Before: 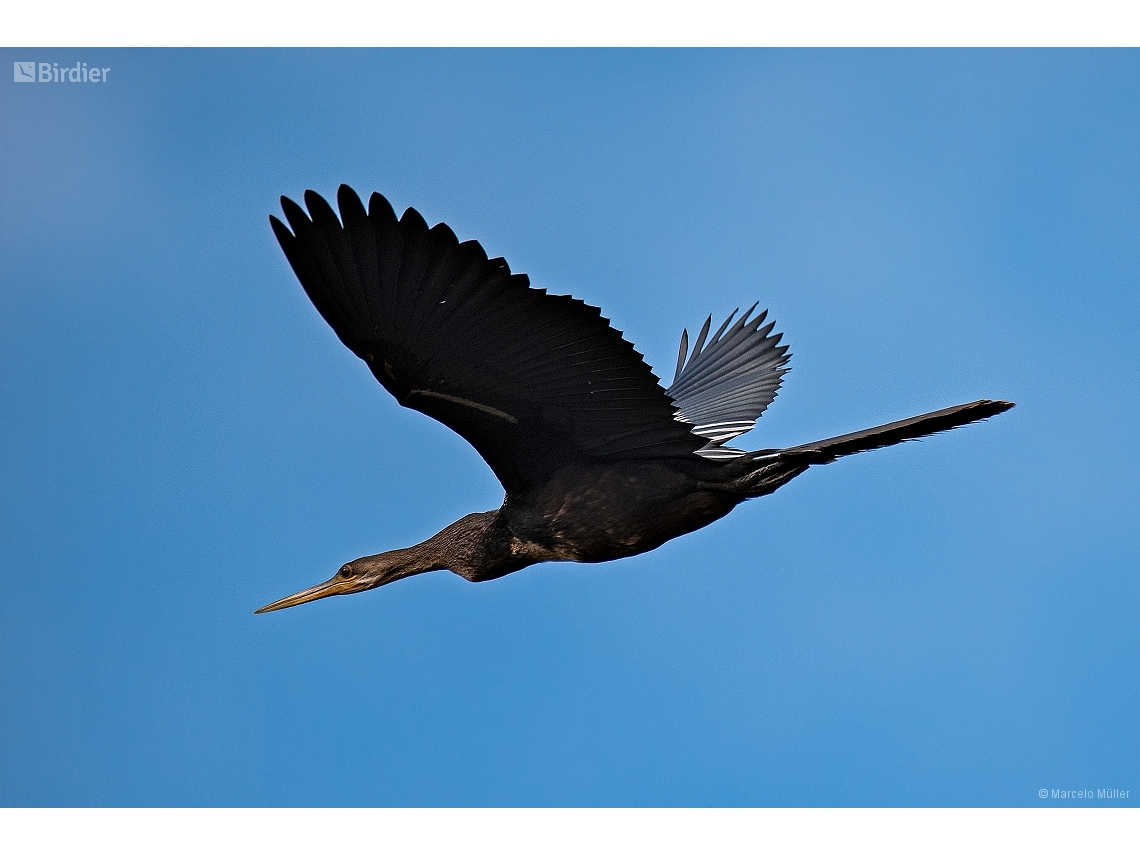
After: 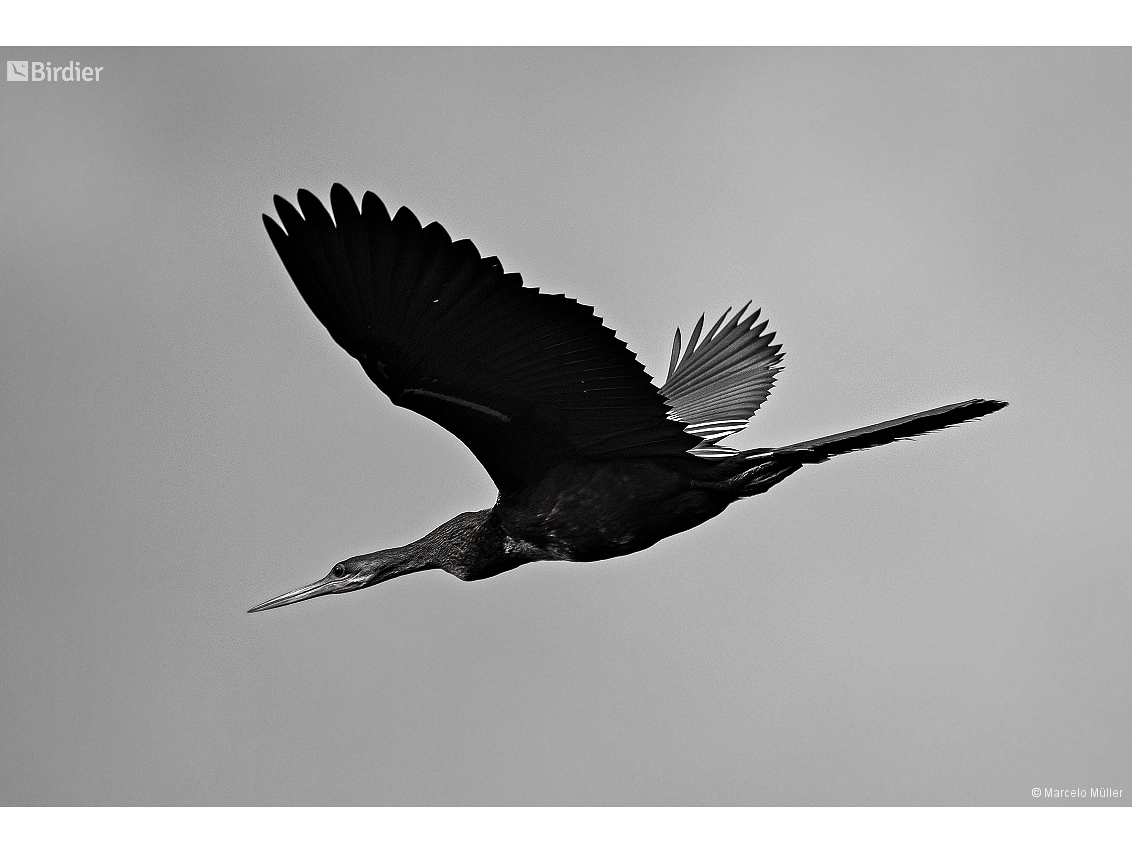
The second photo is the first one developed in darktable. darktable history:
crop and rotate: left 0.614%, top 0.179%, bottom 0.309%
color zones: curves: ch1 [(0, 0.006) (0.094, 0.285) (0.171, 0.001) (0.429, 0.001) (0.571, 0.003) (0.714, 0.004) (0.857, 0.004) (1, 0.006)]
tone equalizer: -8 EV -0.75 EV, -7 EV -0.7 EV, -6 EV -0.6 EV, -5 EV -0.4 EV, -3 EV 0.4 EV, -2 EV 0.6 EV, -1 EV 0.7 EV, +0 EV 0.75 EV, edges refinement/feathering 500, mask exposure compensation -1.57 EV, preserve details no
